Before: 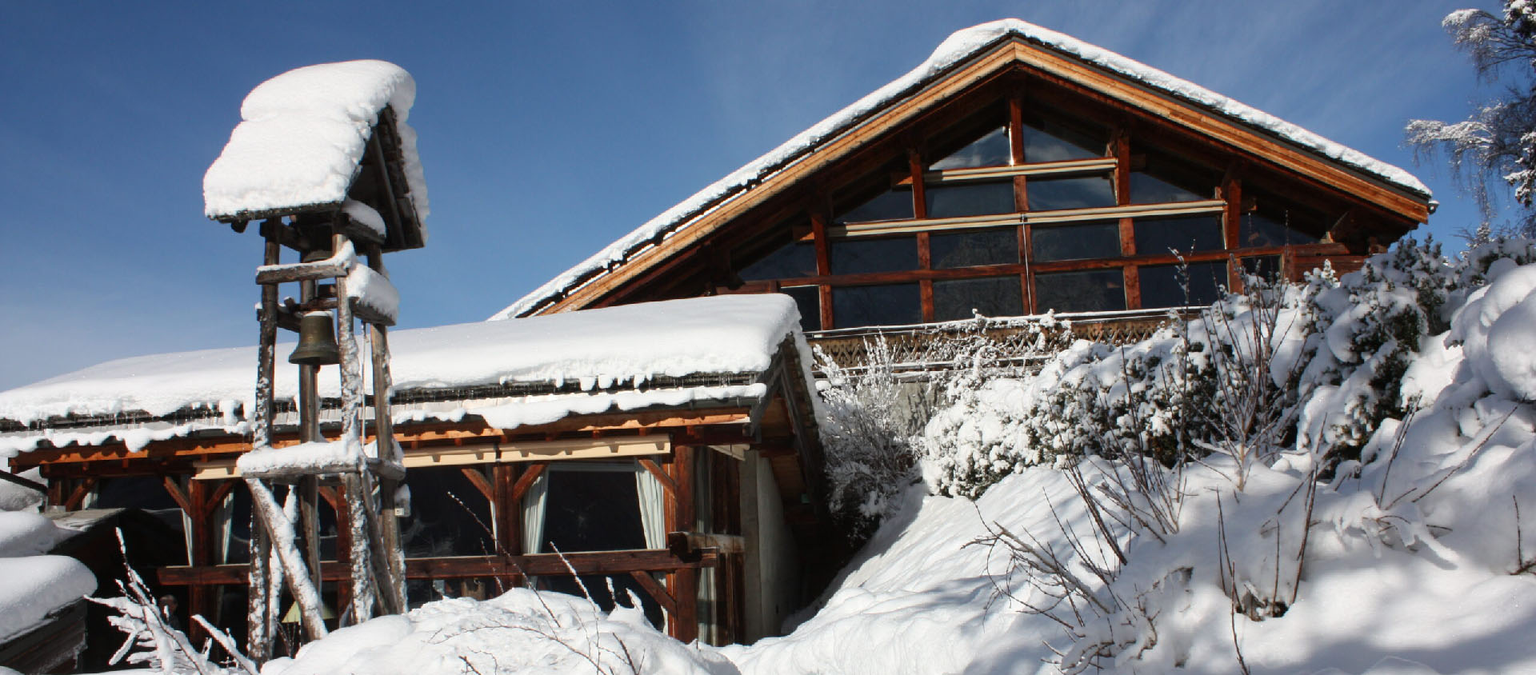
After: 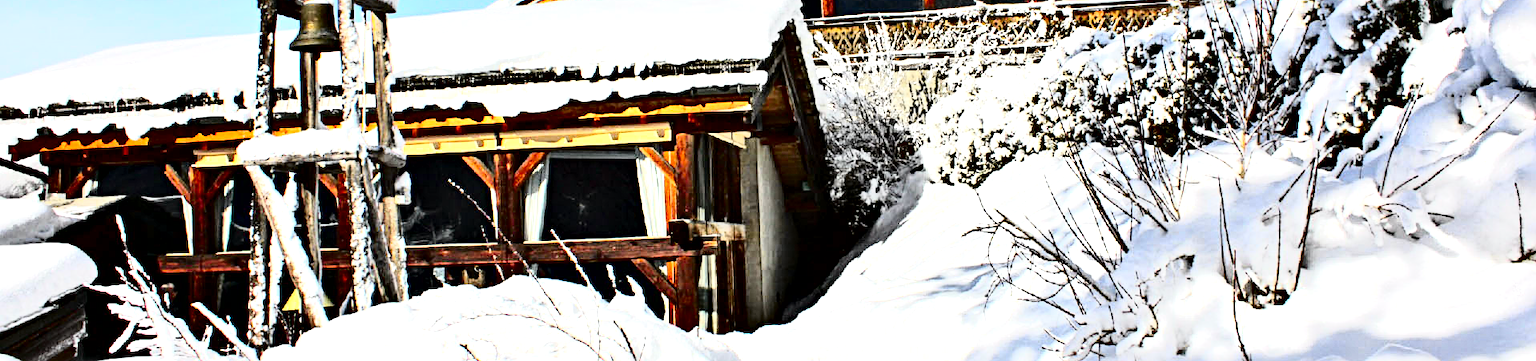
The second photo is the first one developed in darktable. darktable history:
exposure: black level correction 0, exposure 1 EV, compensate exposure bias true, compensate highlight preservation false
contrast brightness saturation: contrast 0.197, brightness 0.17, saturation 0.227
sharpen: radius 4.873
crop and rotate: top 46.389%, right 0.073%
contrast equalizer: y [[0.6 ×6], [0.55 ×6], [0 ×6], [0 ×6], [0 ×6]]
tone curve: curves: ch0 [(0, 0) (0.136, 0.071) (0.346, 0.366) (0.489, 0.573) (0.66, 0.748) (0.858, 0.926) (1, 0.977)]; ch1 [(0, 0) (0.353, 0.344) (0.45, 0.46) (0.498, 0.498) (0.521, 0.512) (0.563, 0.559) (0.592, 0.605) (0.641, 0.673) (1, 1)]; ch2 [(0, 0) (0.333, 0.346) (0.375, 0.375) (0.424, 0.43) (0.476, 0.492) (0.502, 0.502) (0.524, 0.531) (0.579, 0.61) (0.612, 0.644) (0.641, 0.722) (1, 1)], color space Lab, independent channels, preserve colors none
